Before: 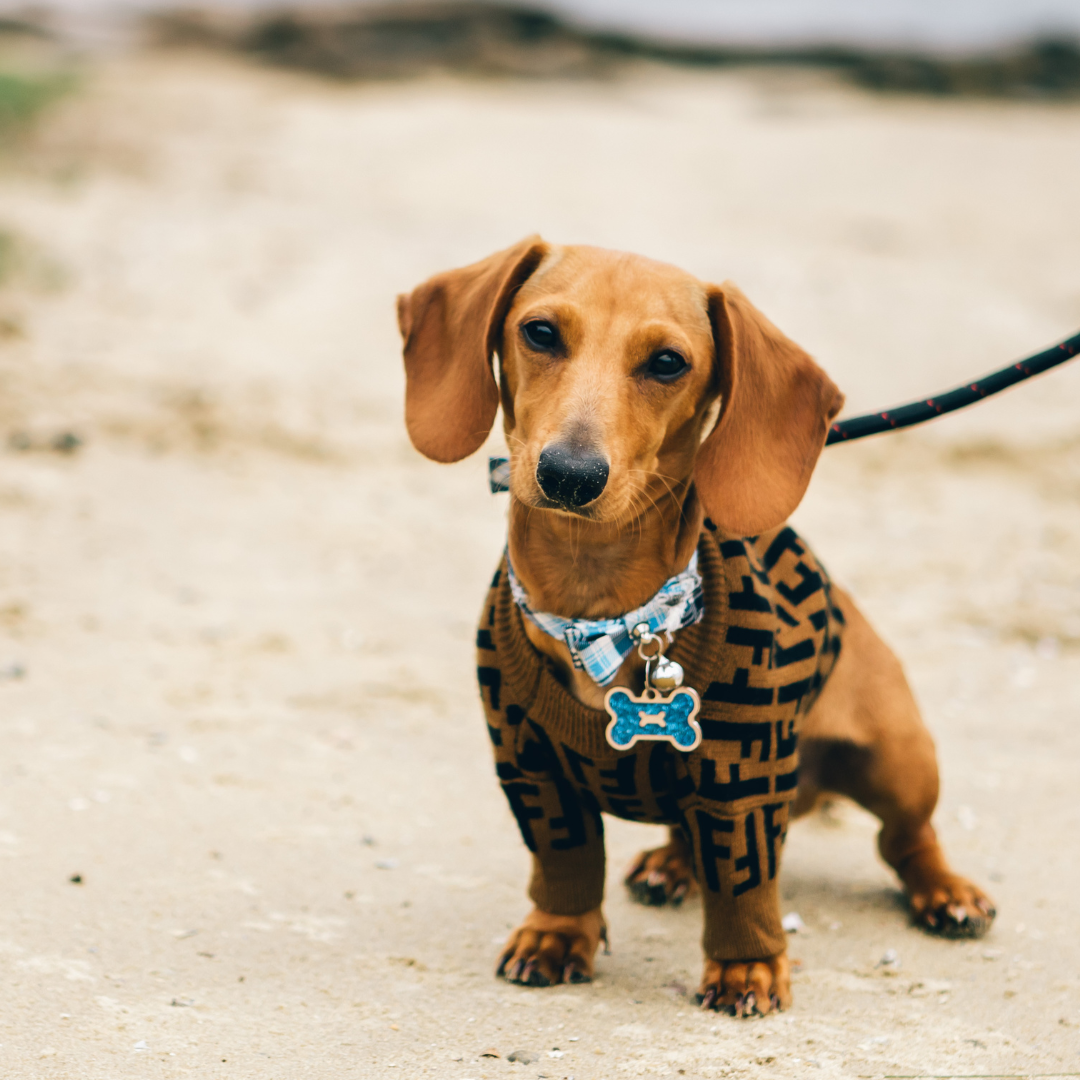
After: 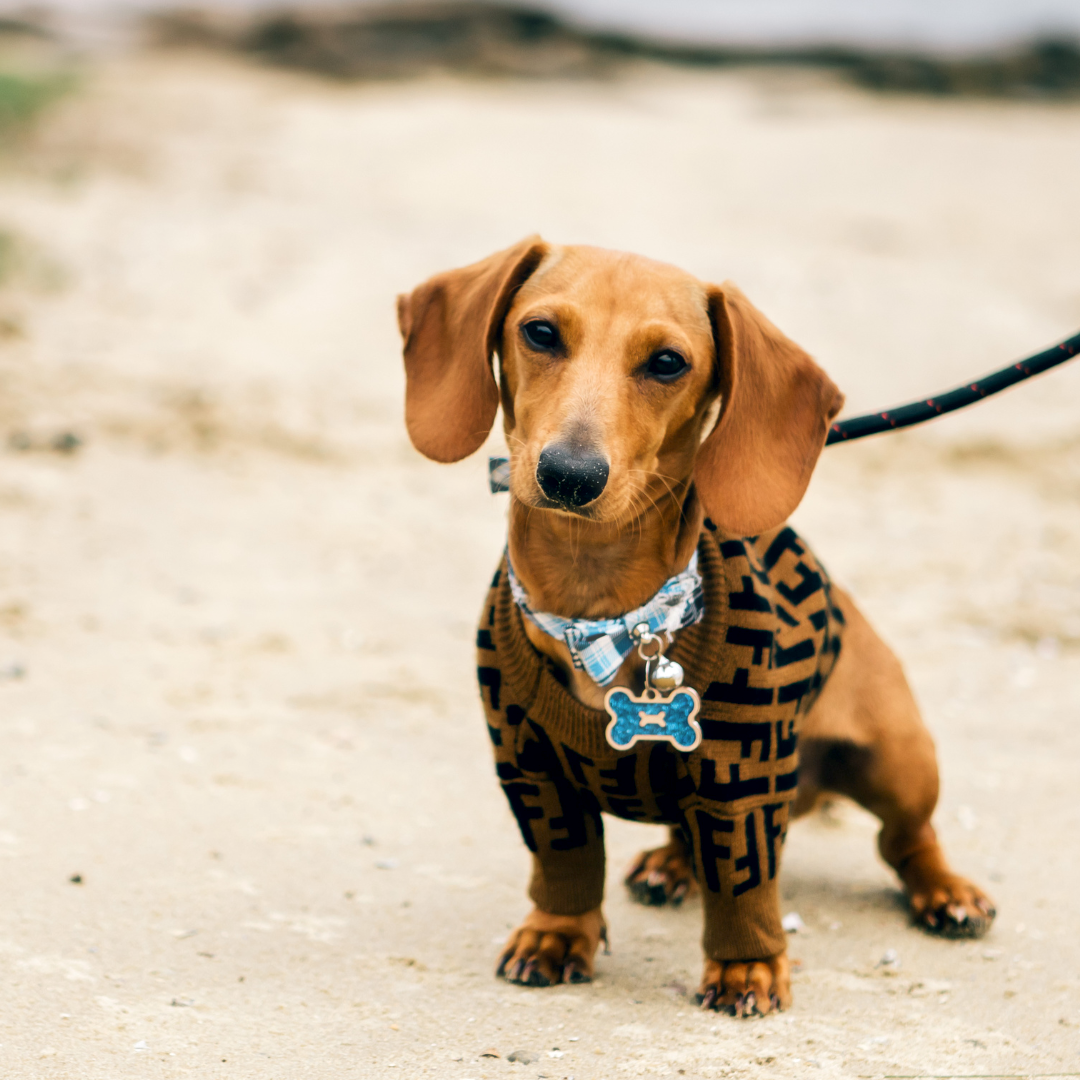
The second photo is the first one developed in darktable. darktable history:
haze removal: strength -0.09, distance 0.358, compatibility mode true, adaptive false
exposure: black level correction 0.007, exposure 0.093 EV, compensate highlight preservation false
